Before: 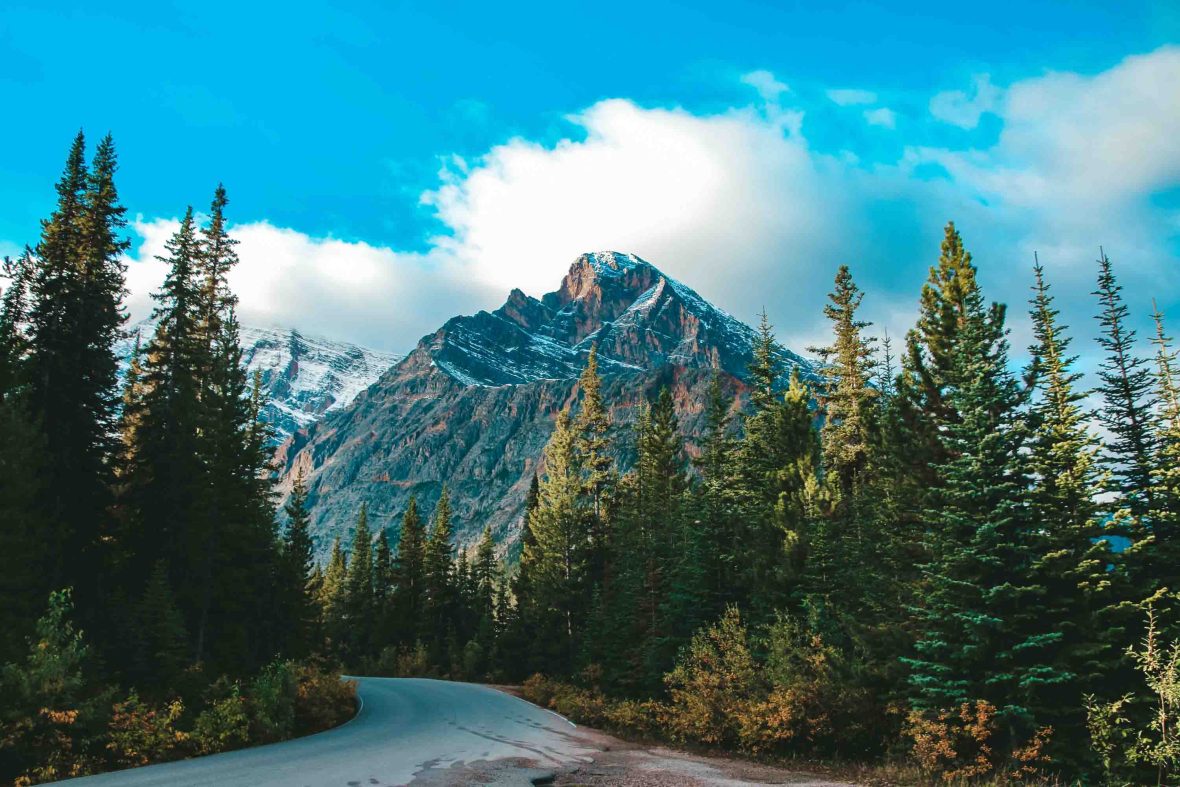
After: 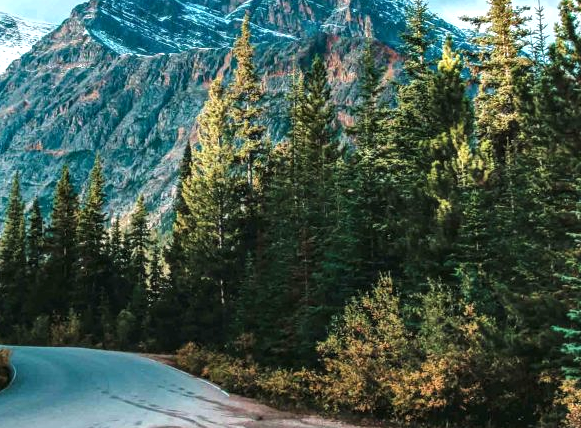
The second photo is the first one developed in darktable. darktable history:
local contrast: on, module defaults
tone equalizer: -8 EV -0.72 EV, -7 EV -0.696 EV, -6 EV -0.561 EV, -5 EV -0.367 EV, -3 EV 0.4 EV, -2 EV 0.6 EV, -1 EV 0.681 EV, +0 EV 0.725 EV
crop: left 29.464%, top 42.1%, right 21.273%, bottom 3.475%
shadows and highlights: shadows 36.29, highlights -28.19, soften with gaussian
